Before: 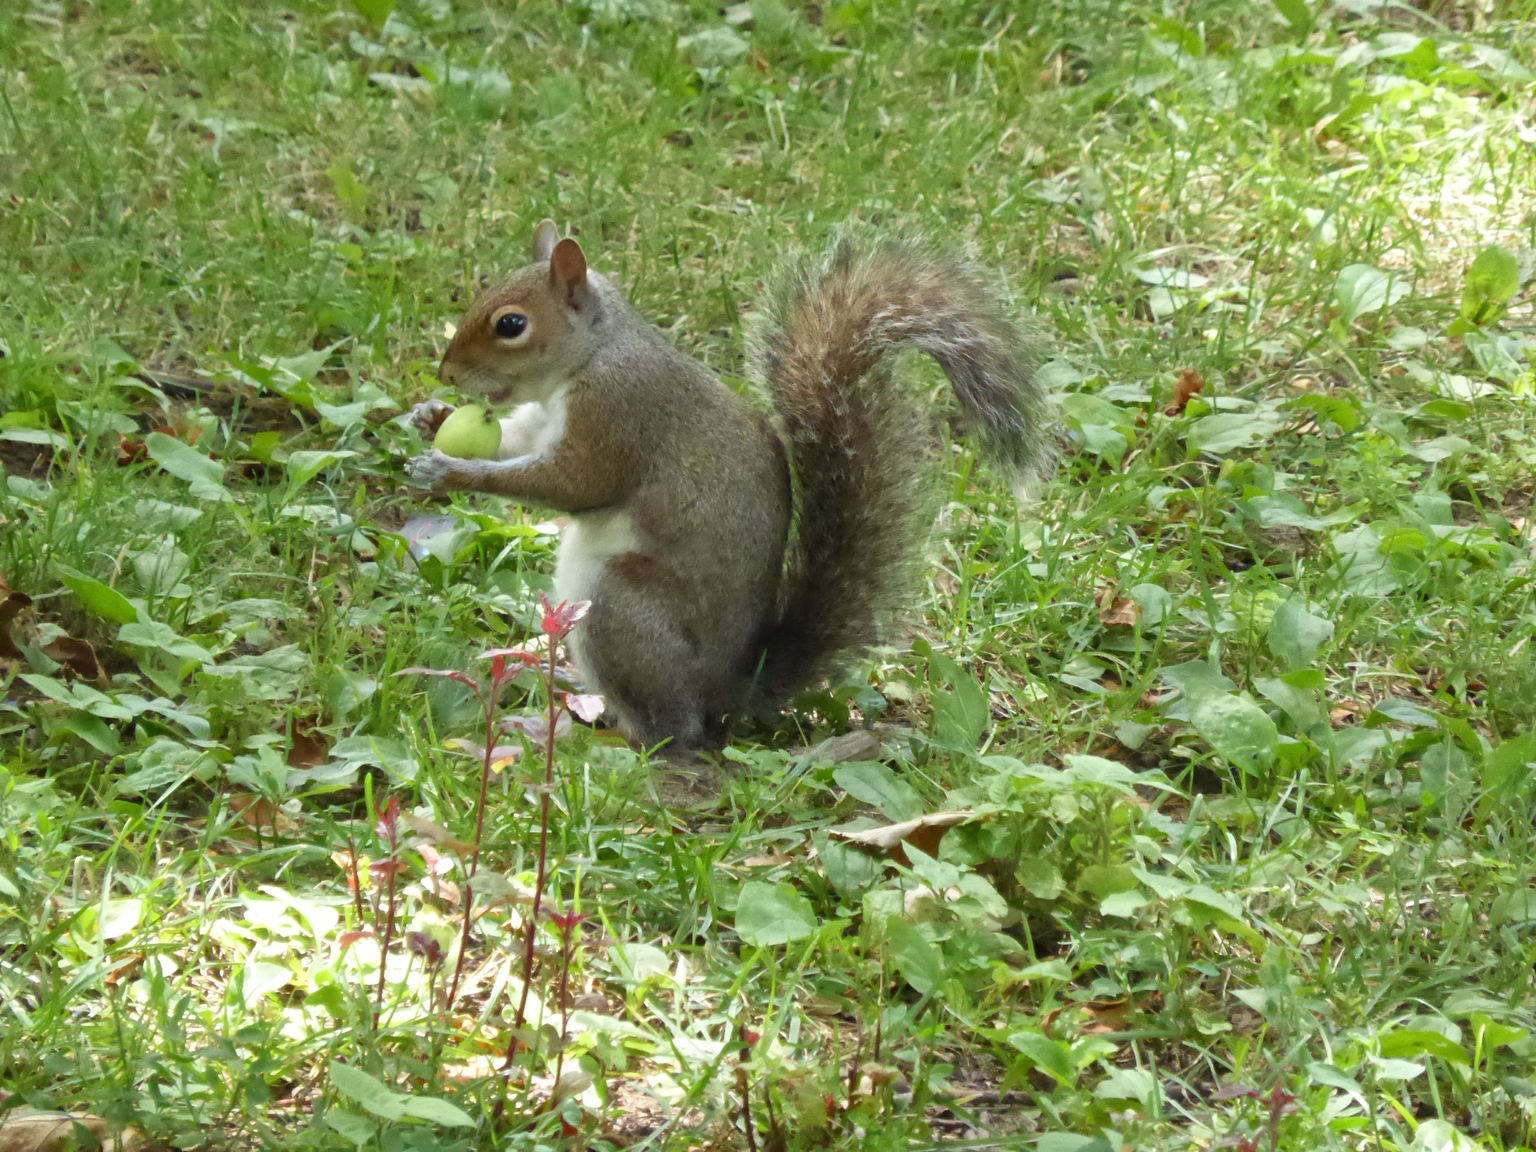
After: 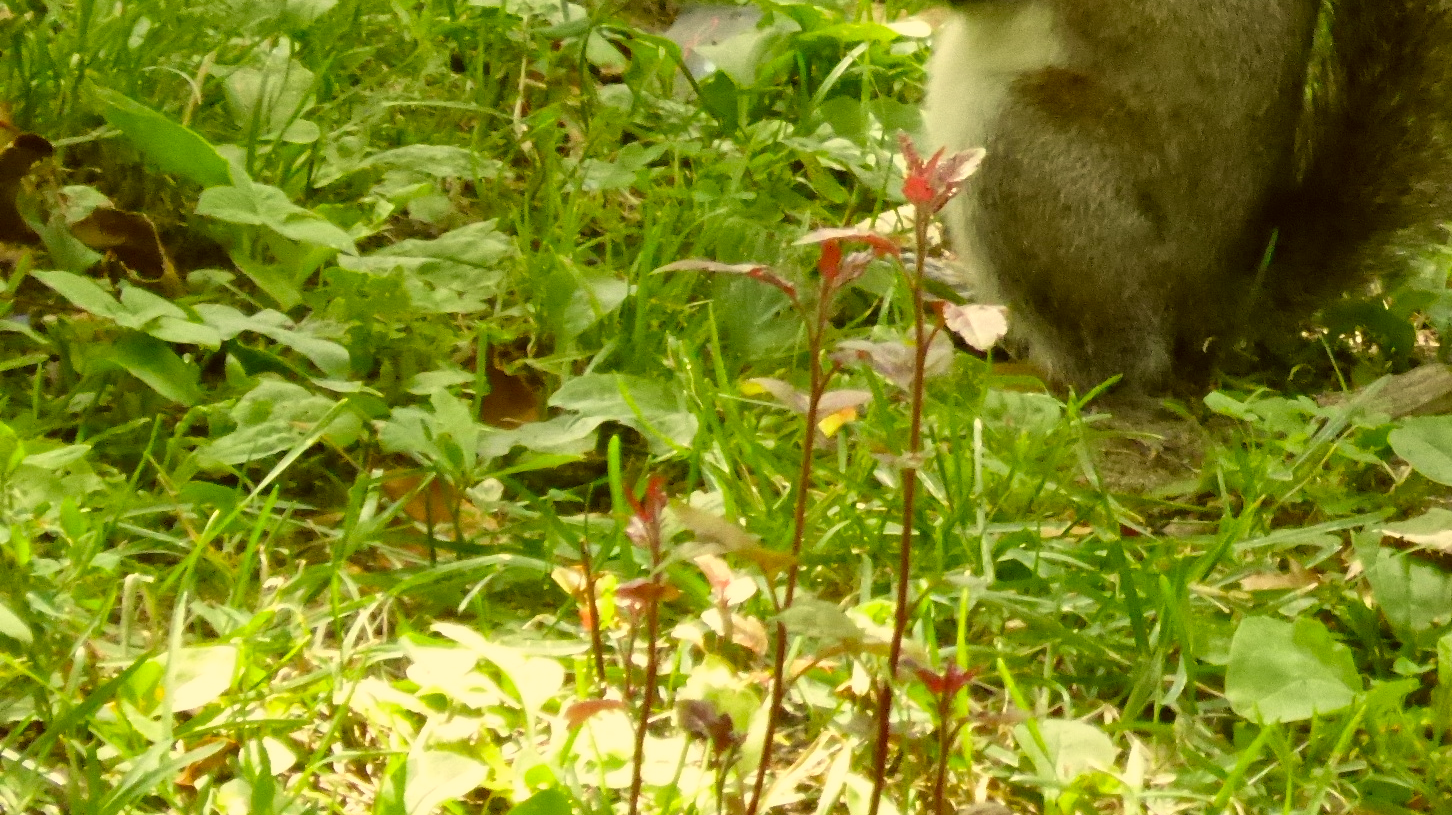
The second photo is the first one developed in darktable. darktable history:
crop: top 44.435%, right 43.257%, bottom 13.09%
tone curve: curves: ch0 [(0, 0) (0.059, 0.027) (0.162, 0.125) (0.304, 0.279) (0.547, 0.532) (0.828, 0.815) (1, 0.983)]; ch1 [(0, 0) (0.23, 0.166) (0.34, 0.308) (0.371, 0.337) (0.429, 0.411) (0.477, 0.462) (0.499, 0.498) (0.529, 0.537) (0.559, 0.582) (0.743, 0.798) (1, 1)]; ch2 [(0, 0) (0.431, 0.414) (0.498, 0.503) (0.524, 0.528) (0.568, 0.546) (0.6, 0.597) (0.634, 0.645) (0.728, 0.742) (1, 1)], preserve colors none
color correction: highlights a* 0.15, highlights b* 29.25, shadows a* -0.267, shadows b* 21.63
